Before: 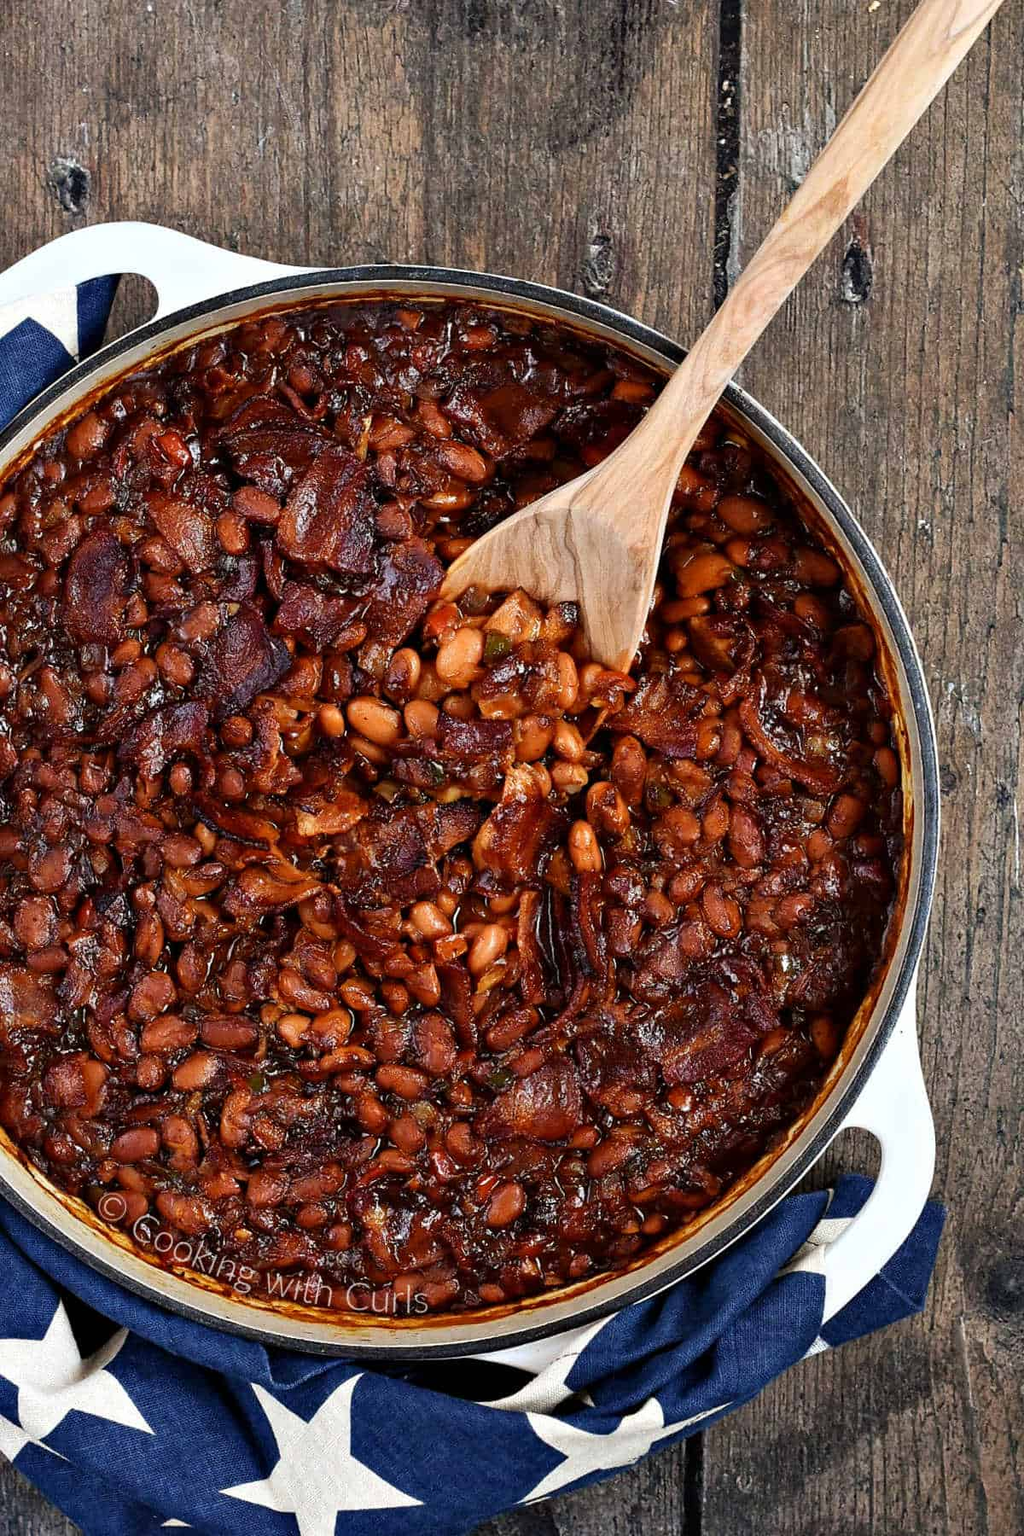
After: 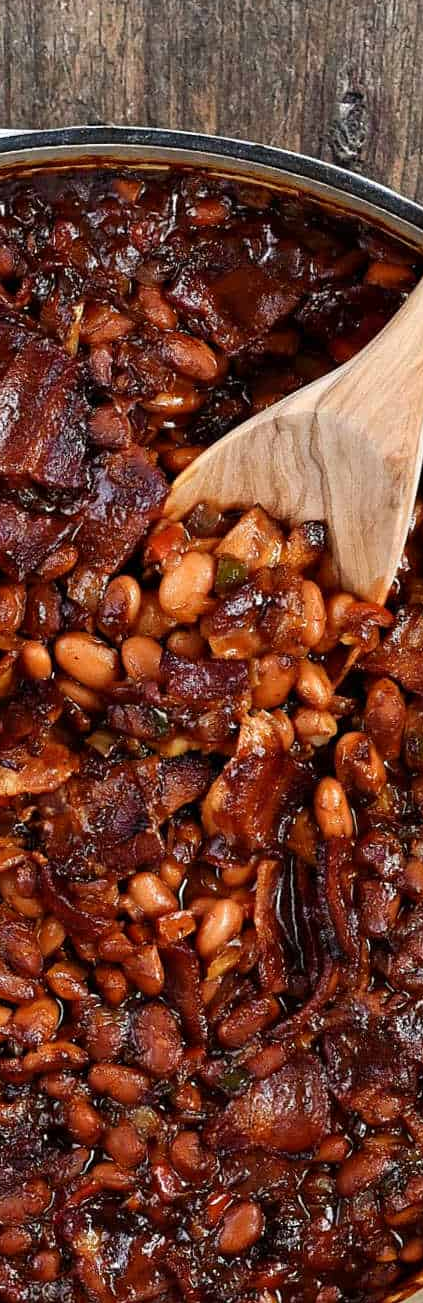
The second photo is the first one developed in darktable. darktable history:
crop and rotate: left 29.413%, top 10.253%, right 35.329%, bottom 17.309%
